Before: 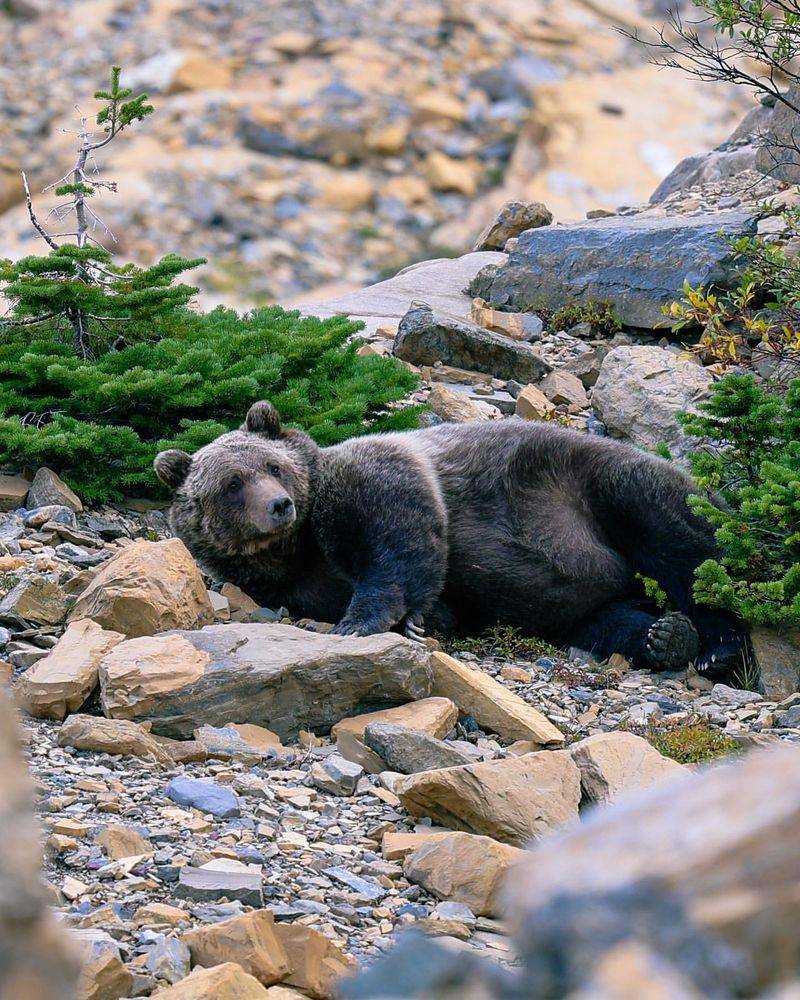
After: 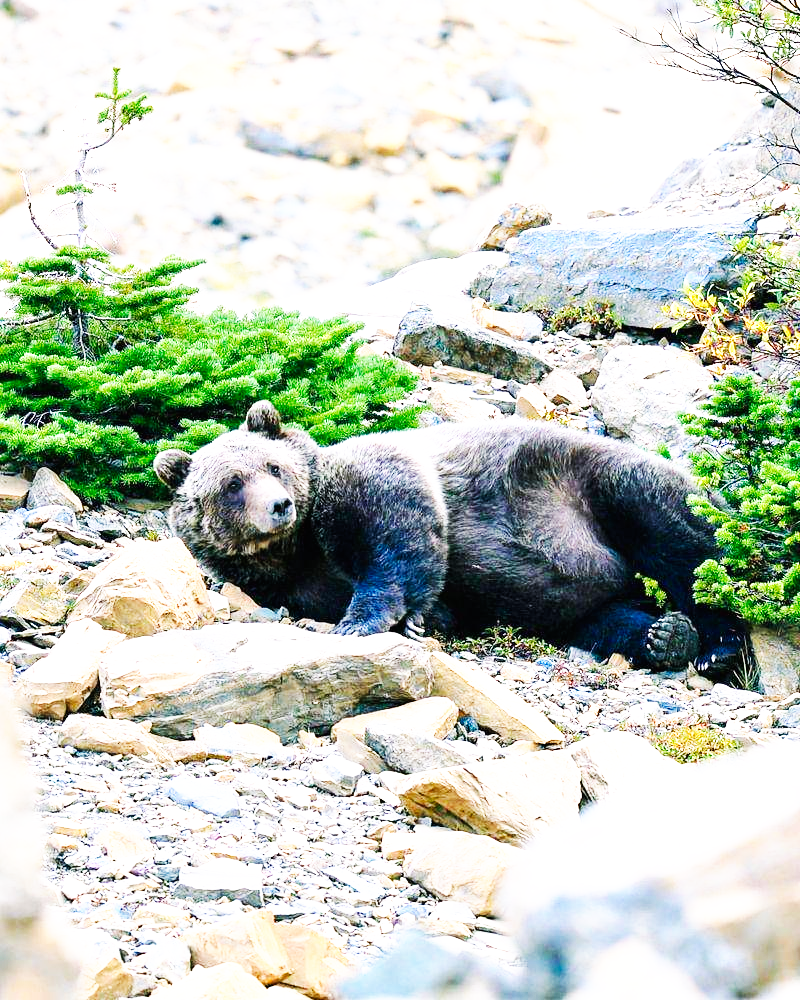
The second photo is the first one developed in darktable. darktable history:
exposure: black level correction 0, exposure 1.017 EV, compensate highlight preservation false
base curve: curves: ch0 [(0, 0) (0.007, 0.004) (0.027, 0.03) (0.046, 0.07) (0.207, 0.54) (0.442, 0.872) (0.673, 0.972) (1, 1)], preserve colors none
